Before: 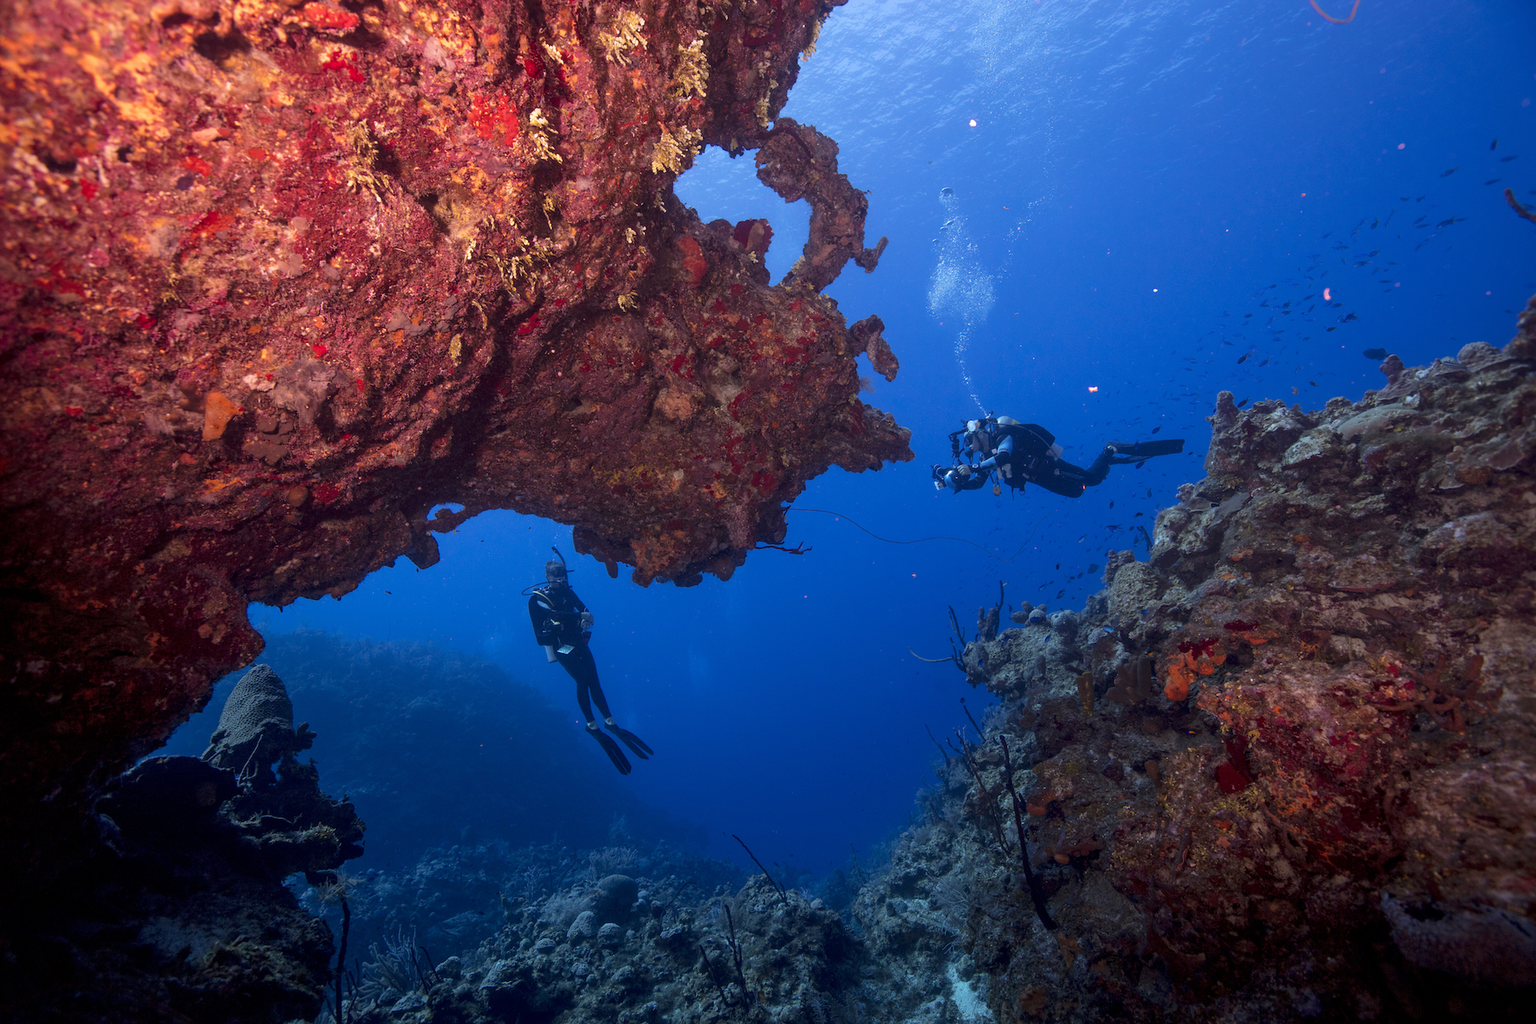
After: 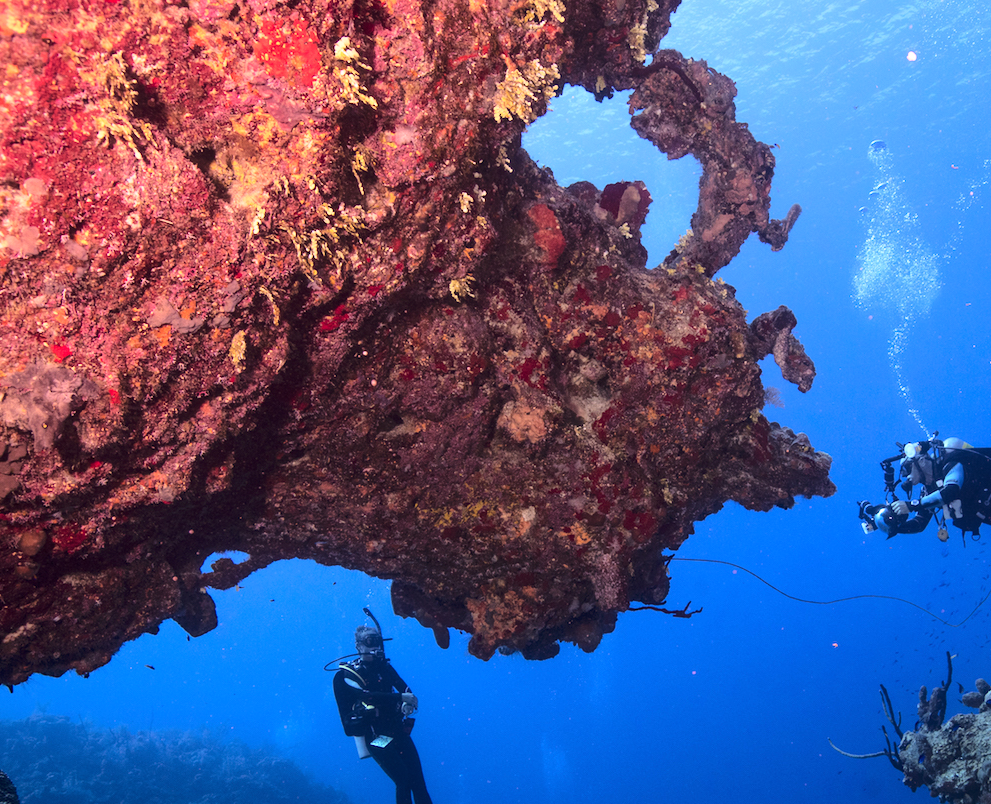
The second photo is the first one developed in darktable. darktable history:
crop: left 17.789%, top 7.872%, right 32.638%, bottom 31.812%
base curve: curves: ch0 [(0, 0) (0.028, 0.03) (0.121, 0.232) (0.46, 0.748) (0.859, 0.968) (1, 1)]
